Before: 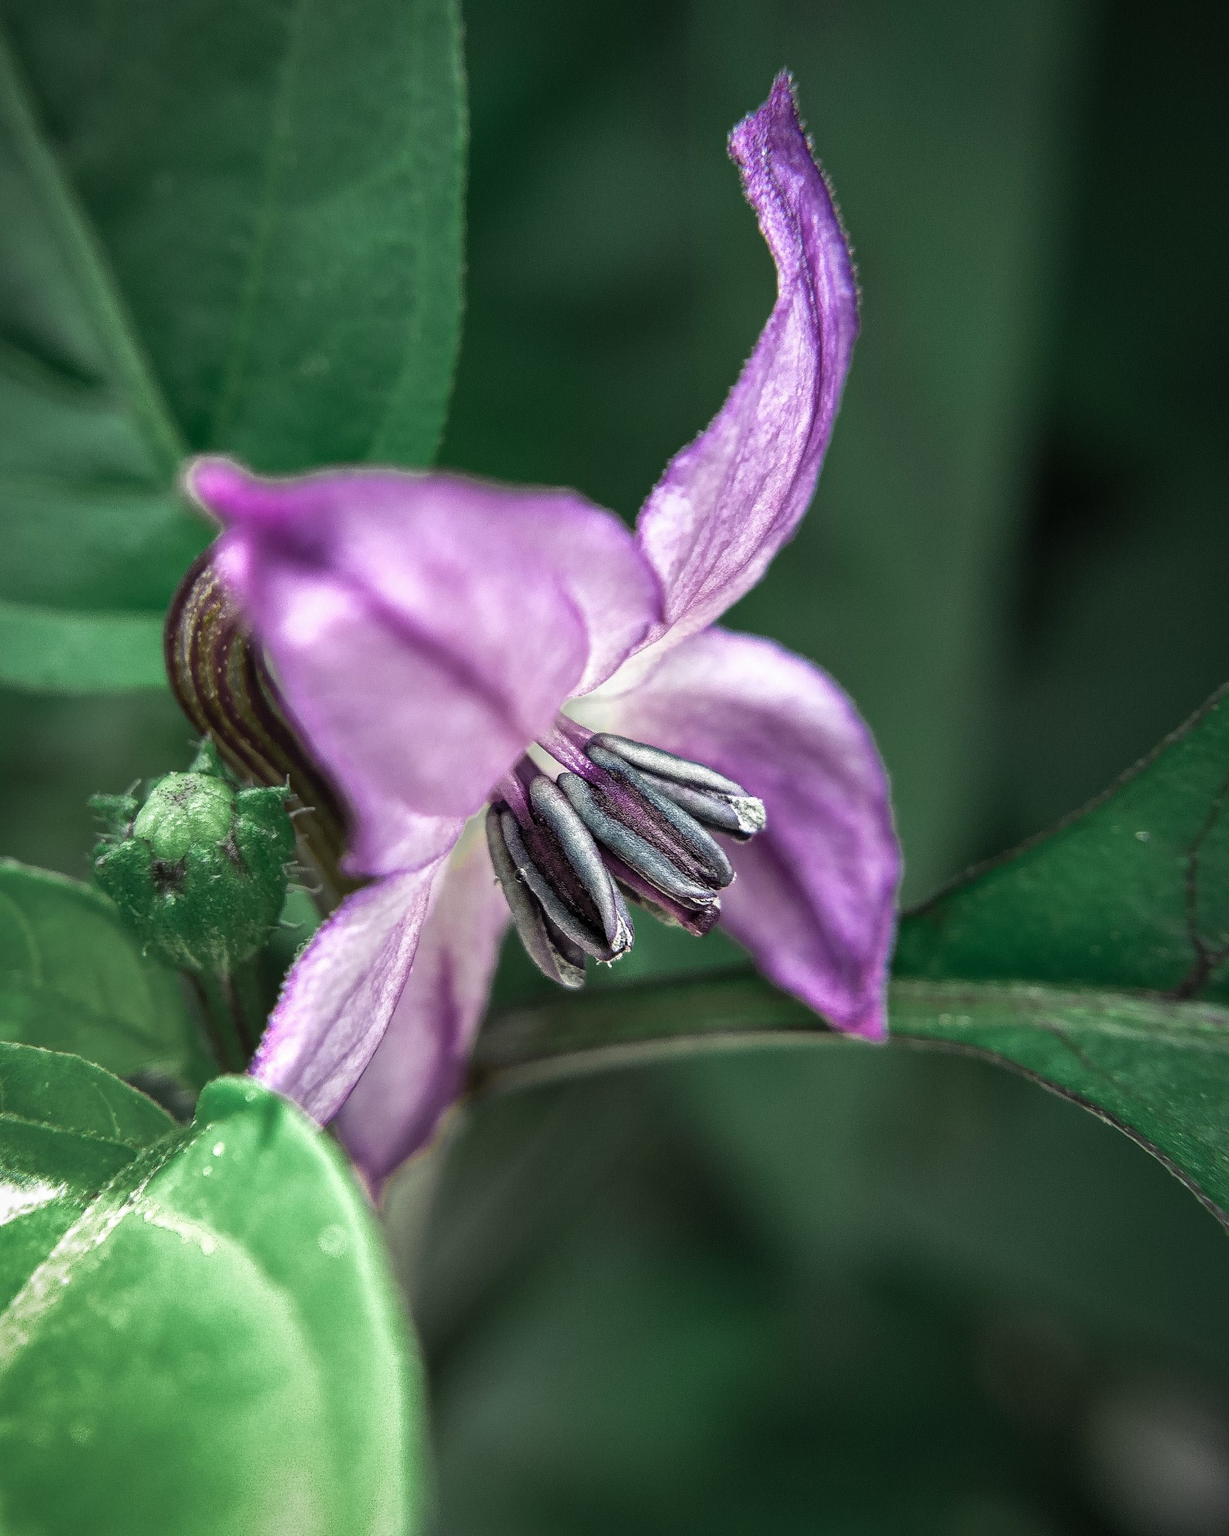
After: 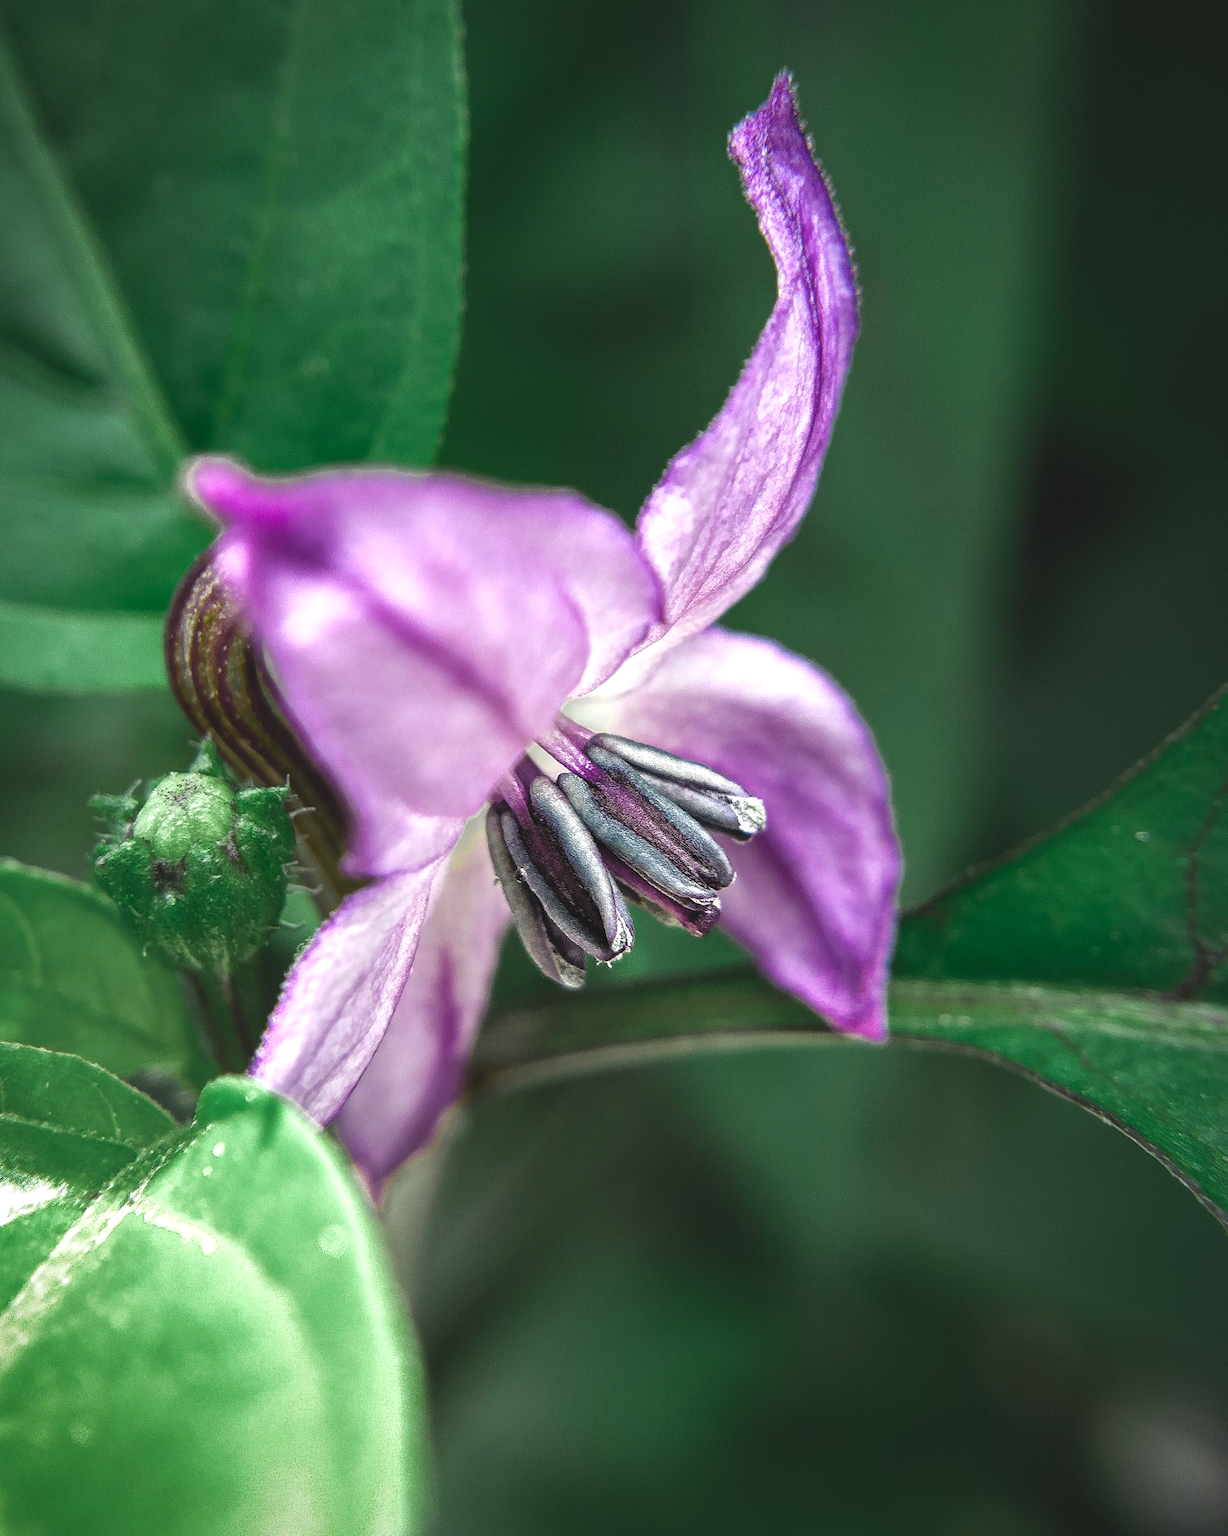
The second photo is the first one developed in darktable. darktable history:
color balance rgb: perceptual saturation grading › global saturation 20%, perceptual saturation grading › highlights -25.628%, perceptual saturation grading › shadows 50.029%
exposure: black level correction -0.013, exposure -0.185 EV, compensate highlight preservation false
tone equalizer: -8 EV -0.424 EV, -7 EV -0.406 EV, -6 EV -0.347 EV, -5 EV -0.245 EV, -3 EV 0.222 EV, -2 EV 0.36 EV, -1 EV 0.412 EV, +0 EV 0.438 EV
